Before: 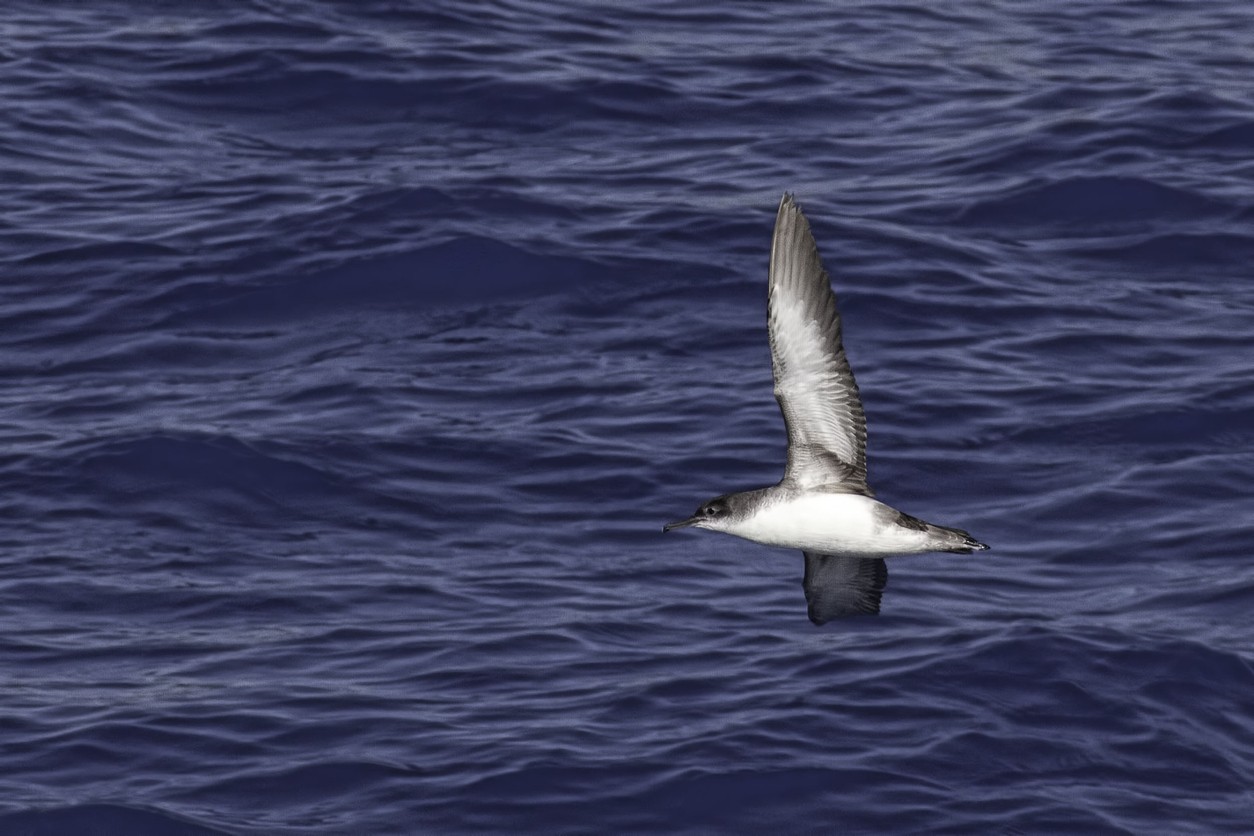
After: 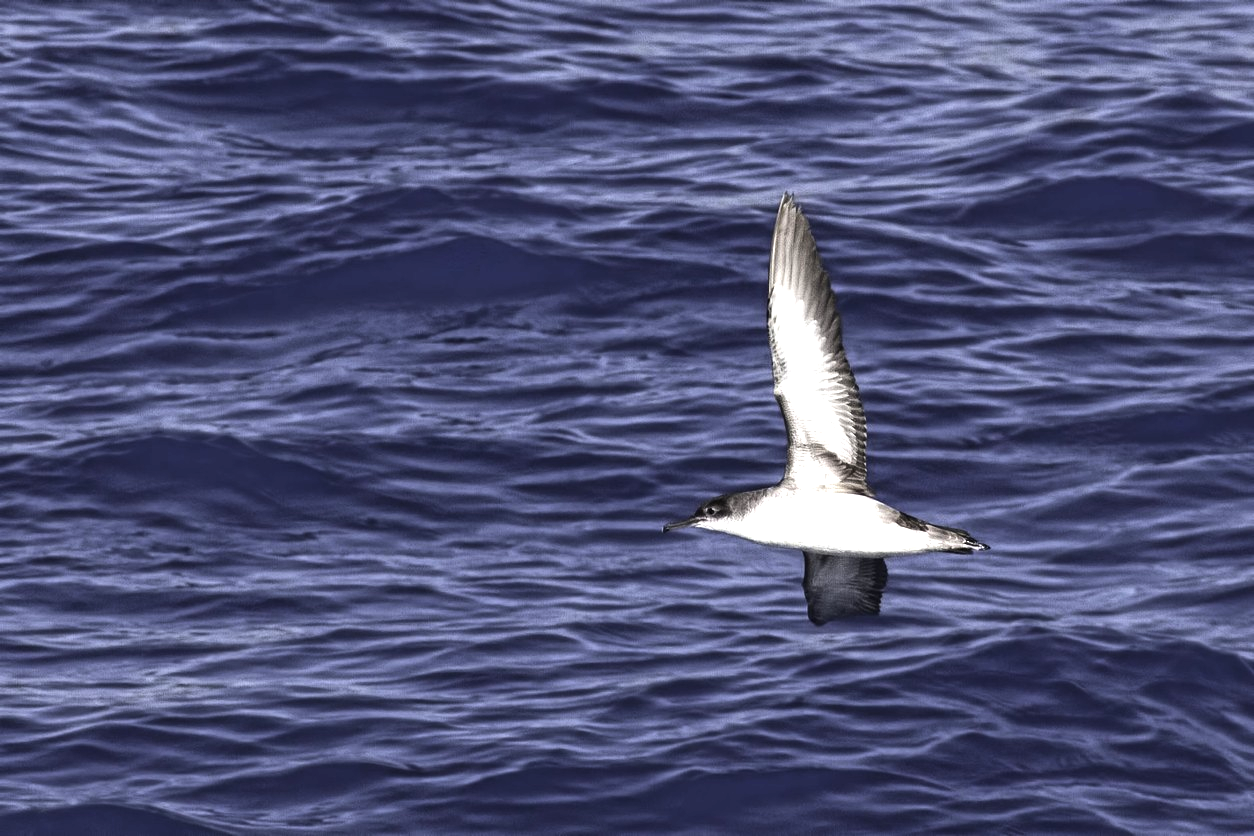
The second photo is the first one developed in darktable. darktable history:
tone equalizer: -8 EV -0.713 EV, -7 EV -0.677 EV, -6 EV -0.617 EV, -5 EV -0.414 EV, -3 EV 0.366 EV, -2 EV 0.6 EV, -1 EV 0.689 EV, +0 EV 0.766 EV, edges refinement/feathering 500, mask exposure compensation -1.57 EV, preserve details no
exposure: black level correction 0, exposure 0.702 EV, compensate highlight preservation false
